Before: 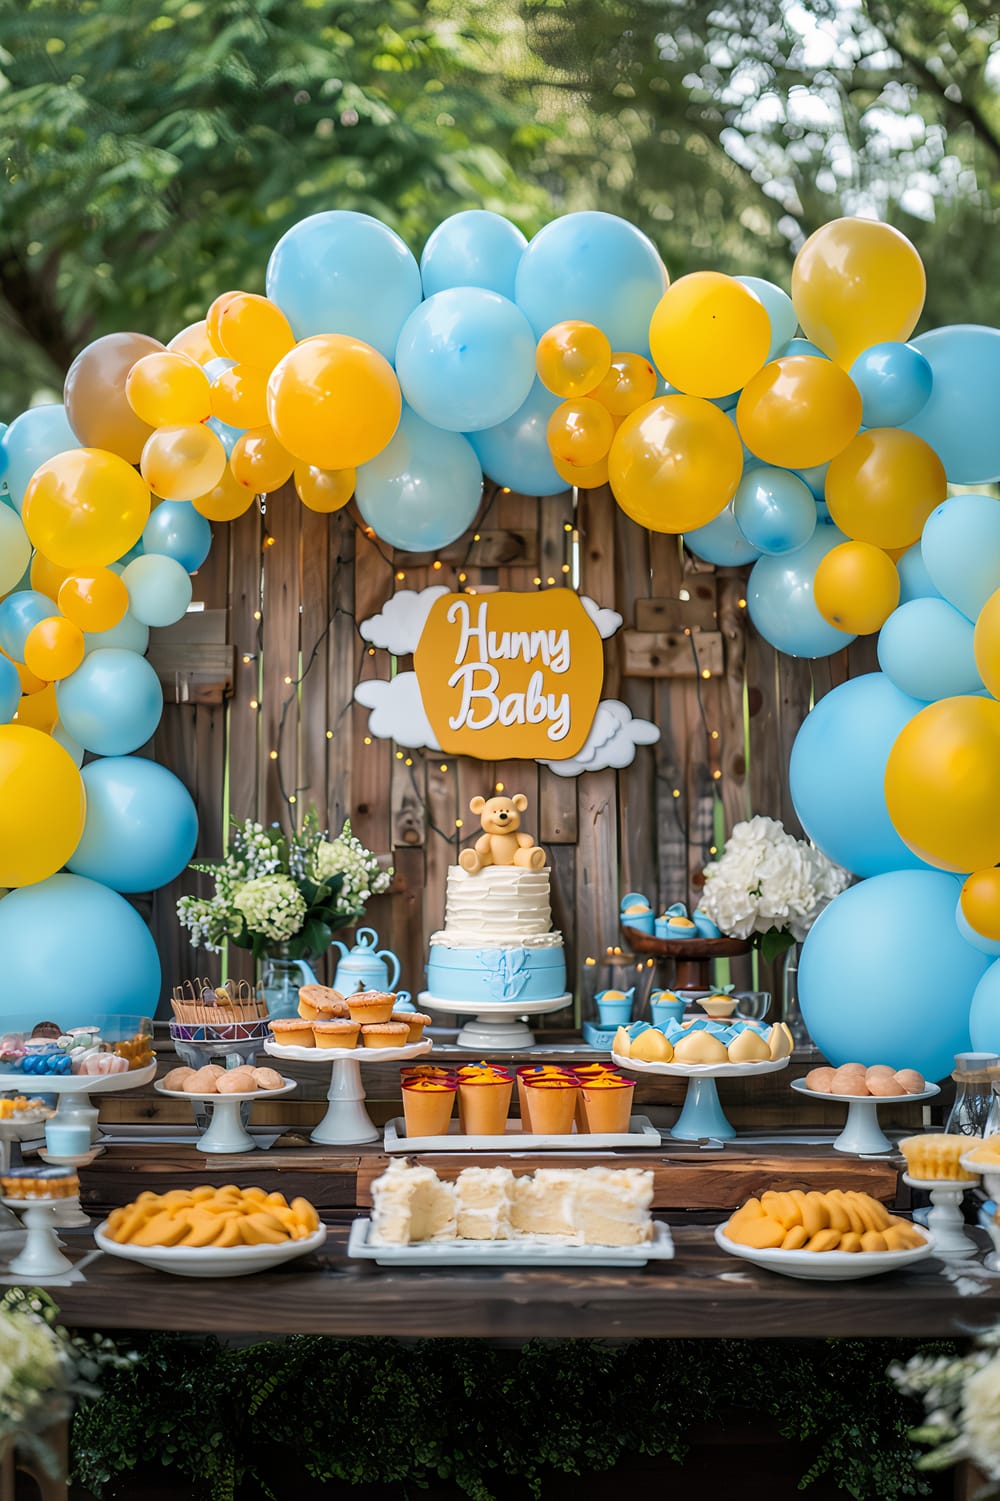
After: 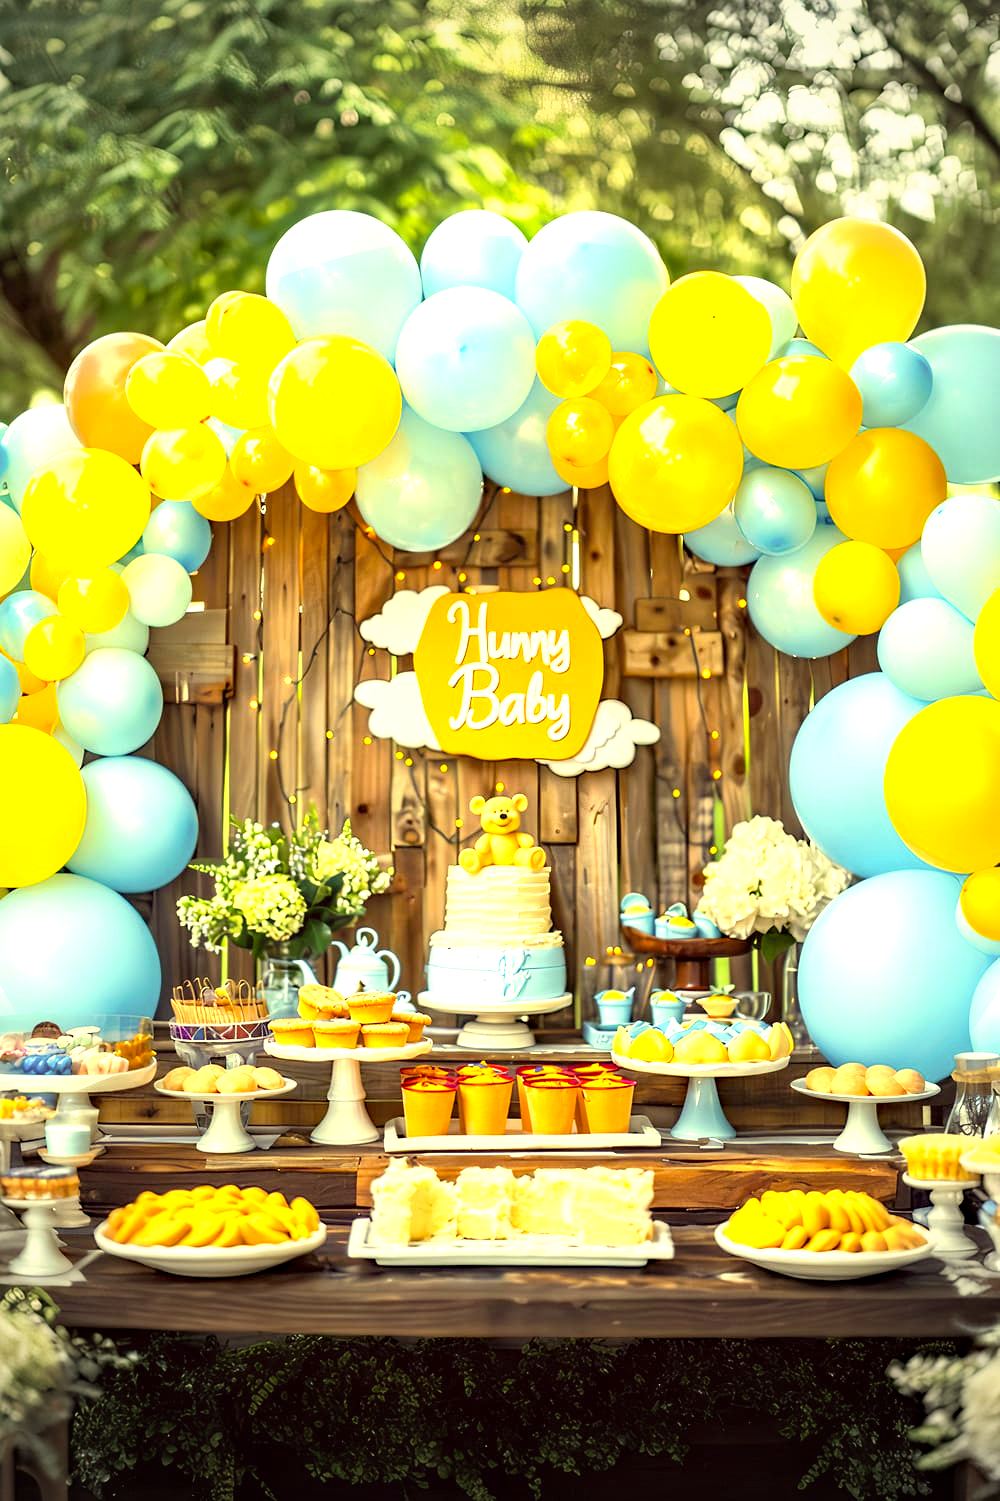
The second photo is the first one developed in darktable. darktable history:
haze removal: compatibility mode true, adaptive false
exposure: black level correction 0, exposure 1.36 EV, compensate exposure bias true, compensate highlight preservation false
color correction: highlights a* -0.44, highlights b* 39.92, shadows a* 9.92, shadows b* -0.187
vignetting: fall-off start 74.87%, brightness -0.575, width/height ratio 1.084, unbound false
